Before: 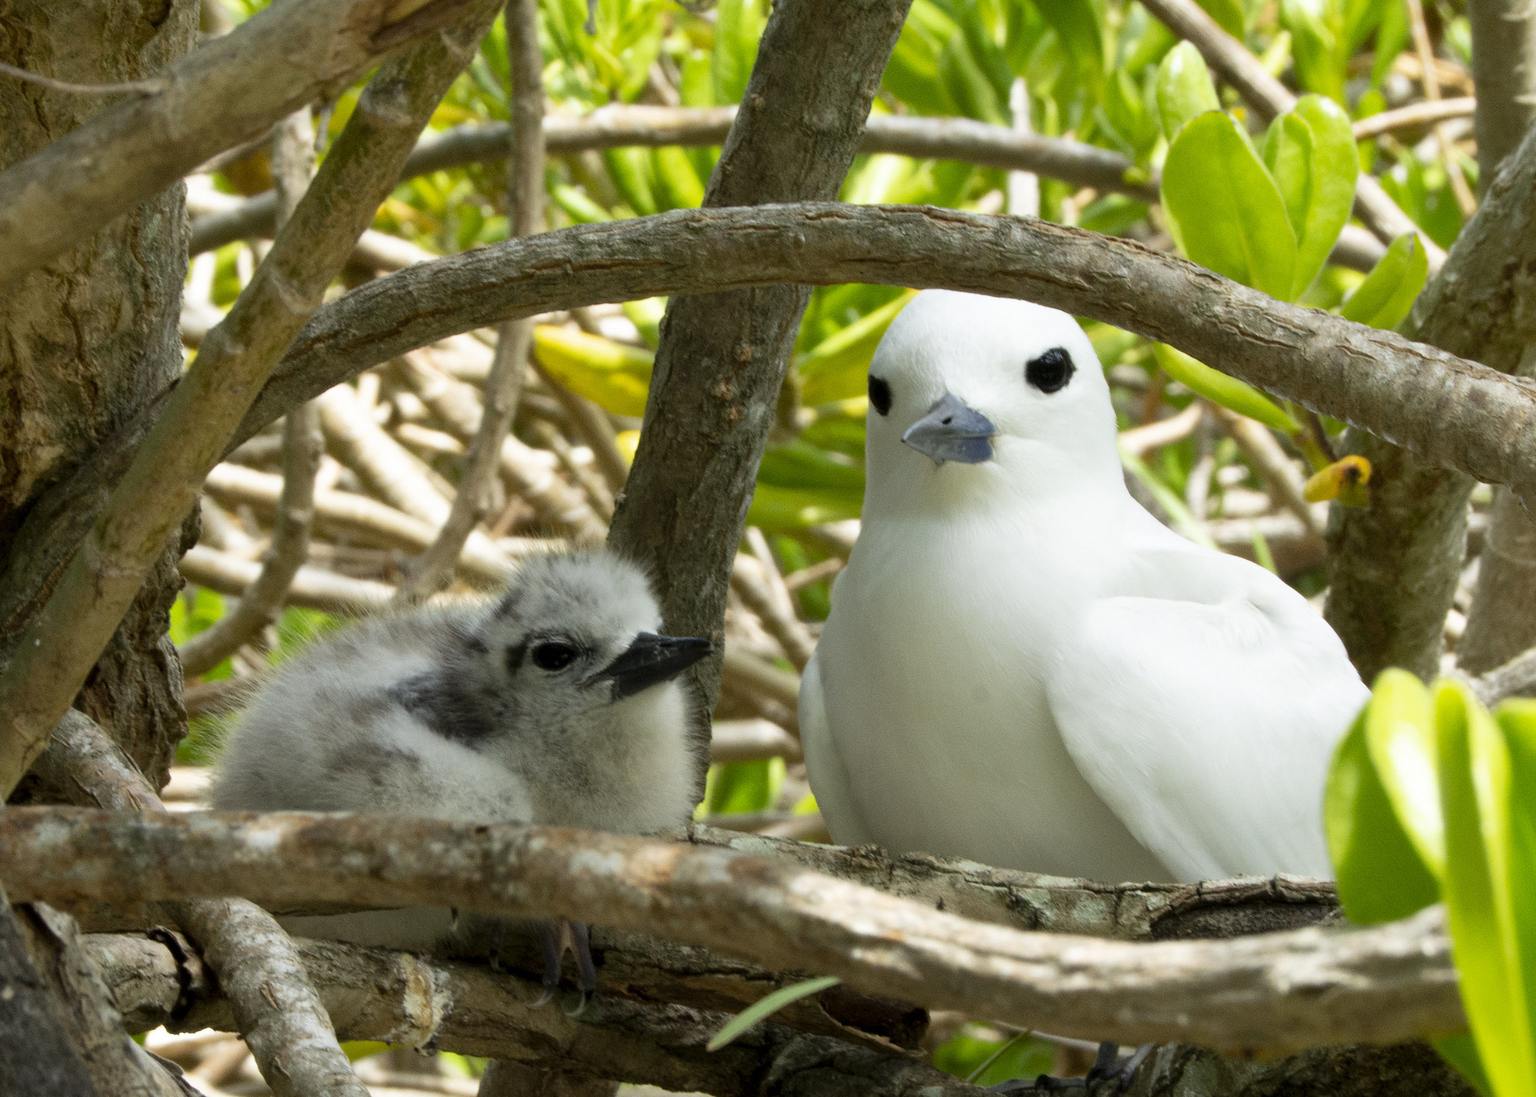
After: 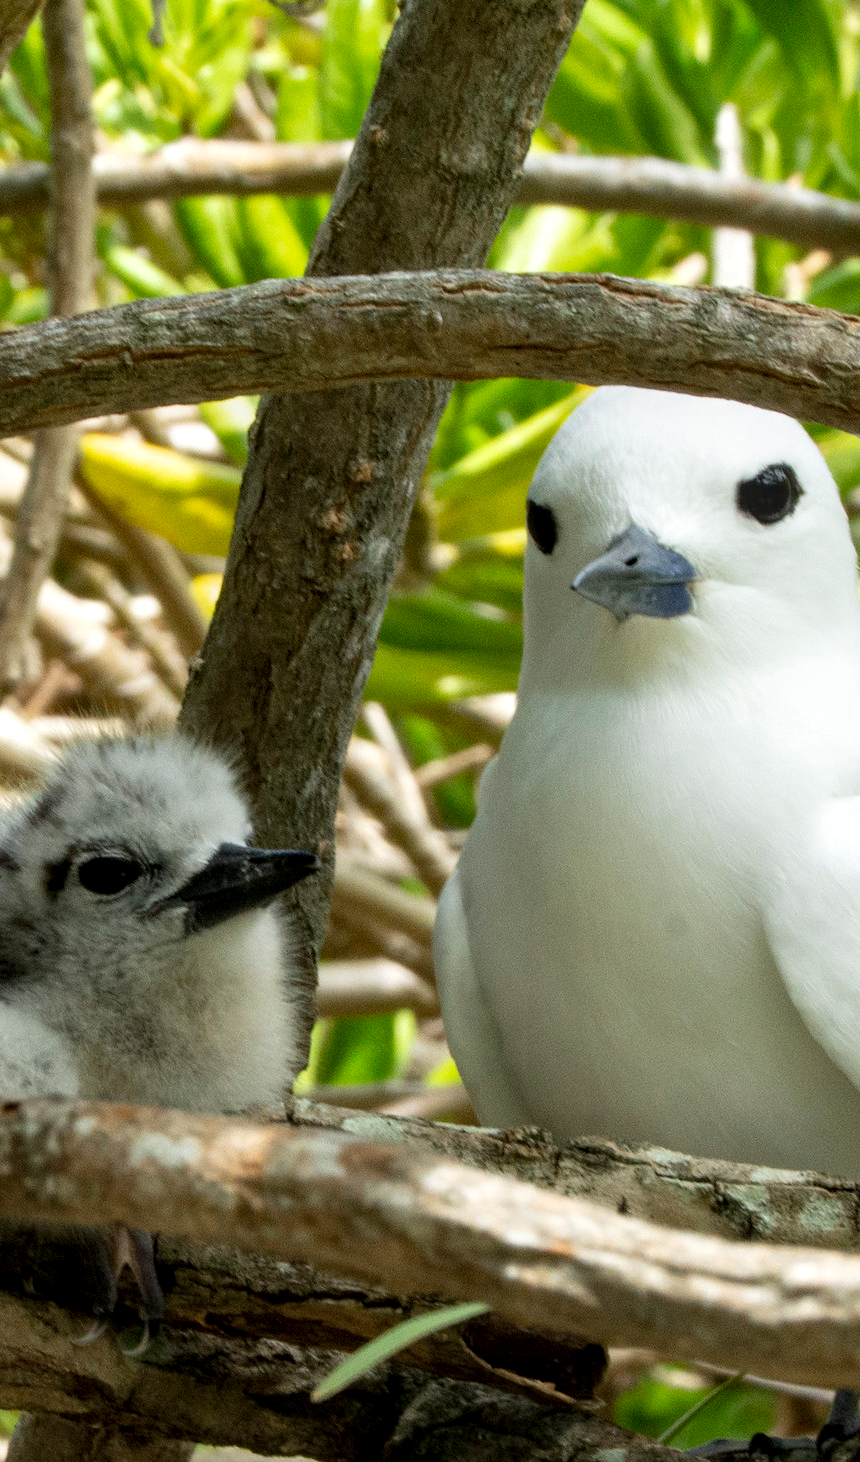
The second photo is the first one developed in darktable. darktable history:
local contrast: detail 130%
crop: left 30.855%, right 27.131%
